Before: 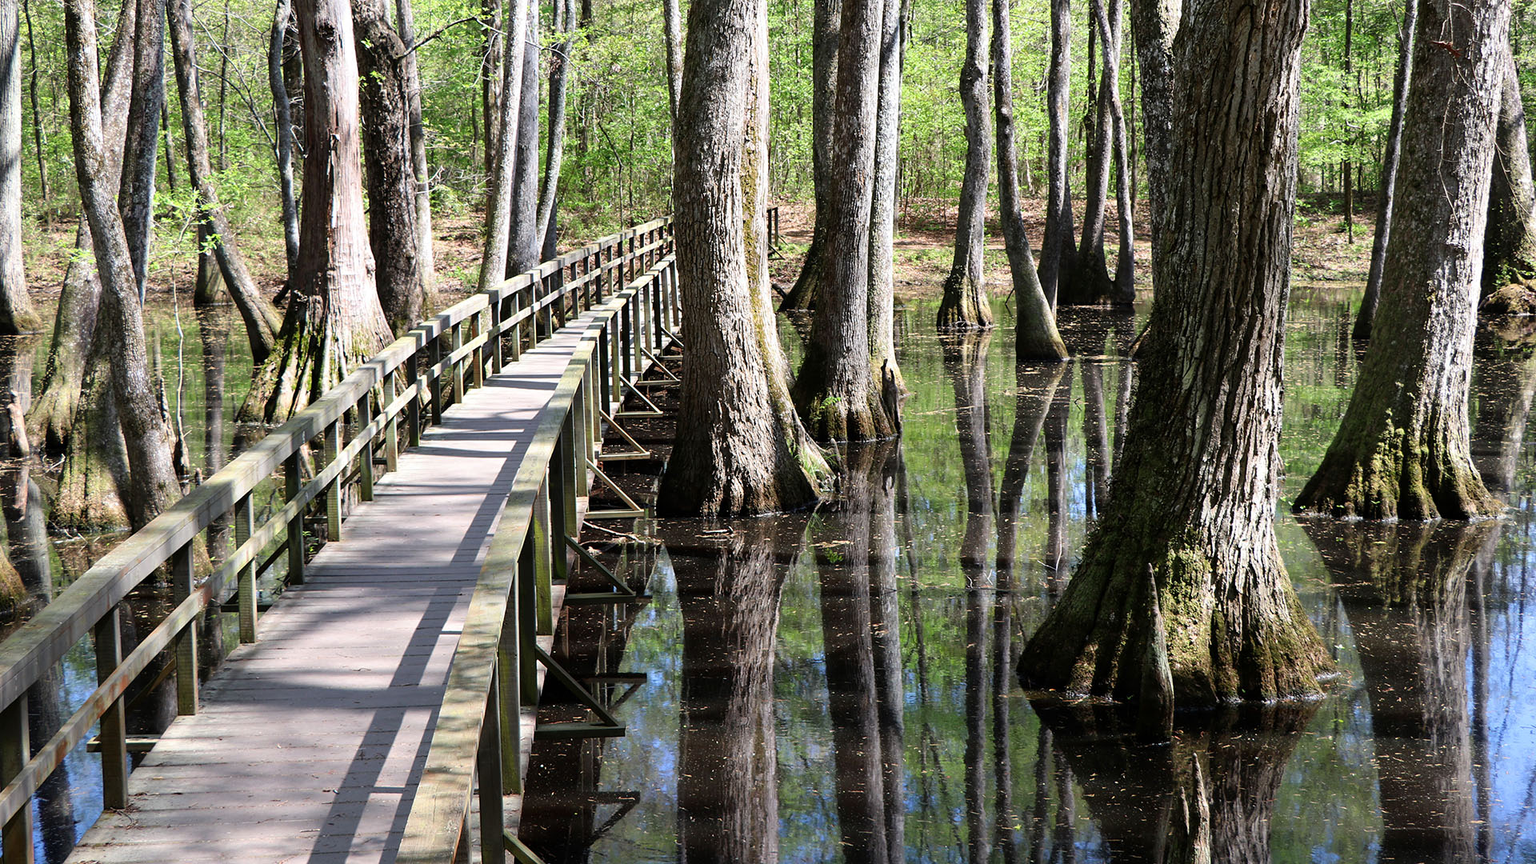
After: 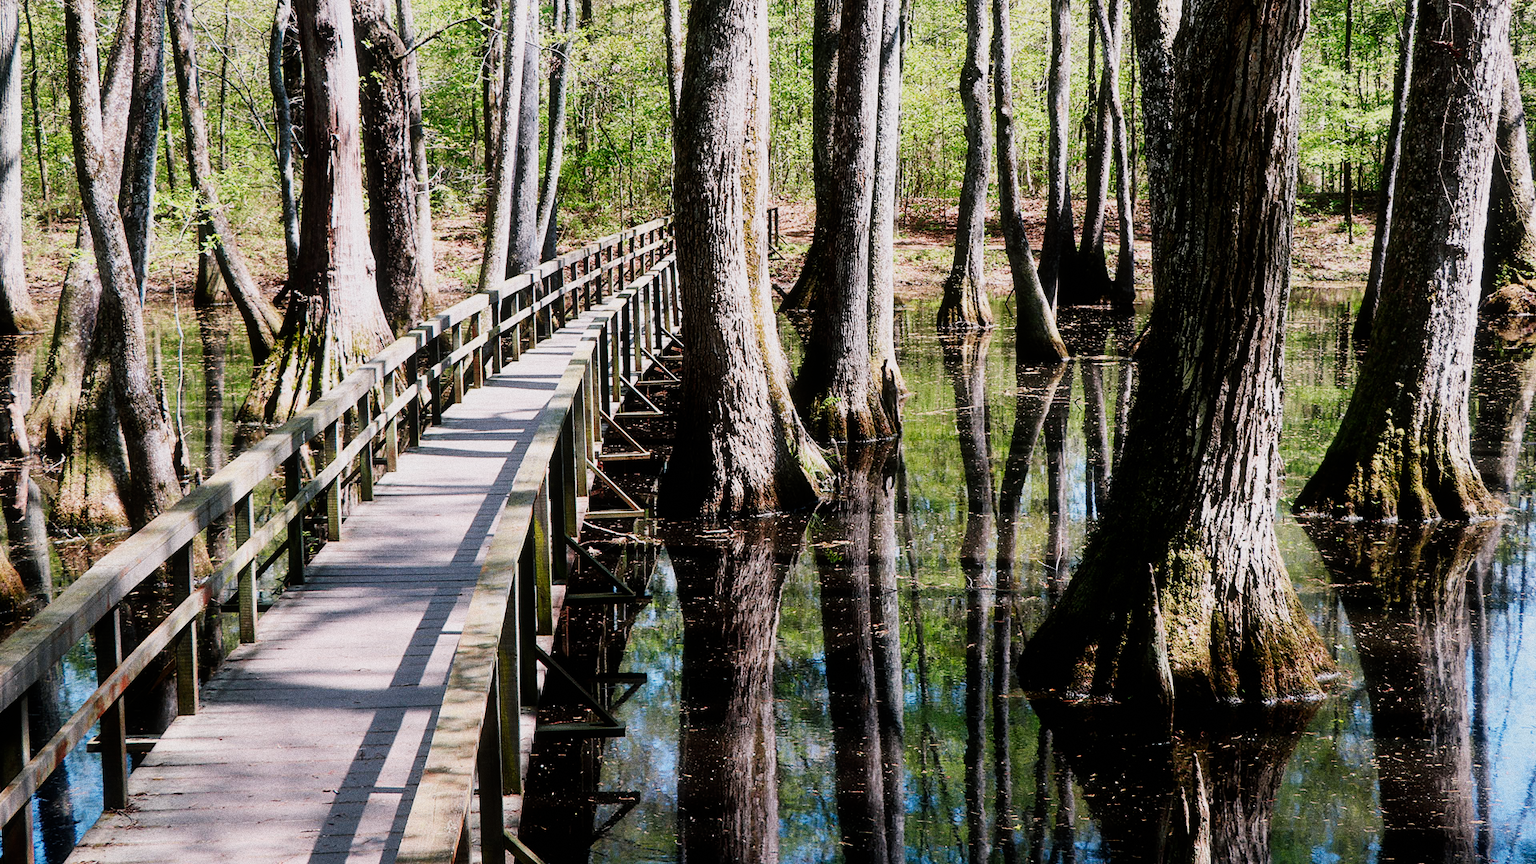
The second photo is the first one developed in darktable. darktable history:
contrast equalizer: octaves 7, y [[0.6 ×6], [0.55 ×6], [0 ×6], [0 ×6], [0 ×6]], mix 0.2
color balance rgb: shadows lift › chroma 2%, shadows lift › hue 217.2°, power › chroma 0.25%, power › hue 60°, highlights gain › chroma 1.5%, highlights gain › hue 309.6°, global offset › luminance -0.5%, perceptual saturation grading › global saturation 15%, global vibrance 20%
diffuse or sharpen "bloom 20%": radius span 32, 1st order speed 50%, 2nd order speed 50%, 3rd order speed 50%, 4th order speed 50% | blend: blend mode normal, opacity 20%; mask: uniform (no mask)
exposure "auto exposure": compensate highlight preservation false
rgb primaries: red hue -0.035, red purity 1.02, green hue 0.052, green purity 0.95, blue hue -0.122, blue purity 0.95
sigmoid: contrast 1.8, skew -0.2, preserve hue 0%, red attenuation 0.1, red rotation 0.035, green attenuation 0.1, green rotation -0.017, blue attenuation 0.15, blue rotation -0.052, base primaries Rec2020
grain "silver grain": coarseness 0.09 ISO, strength 40%
